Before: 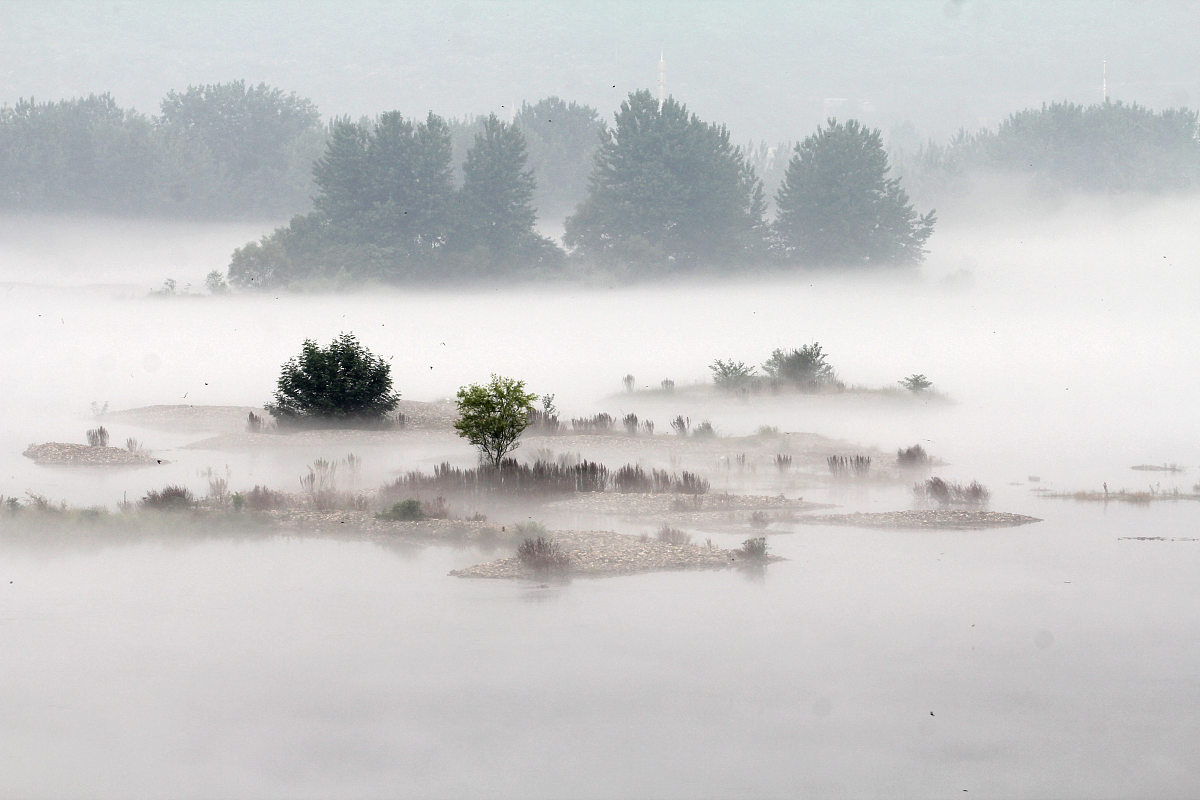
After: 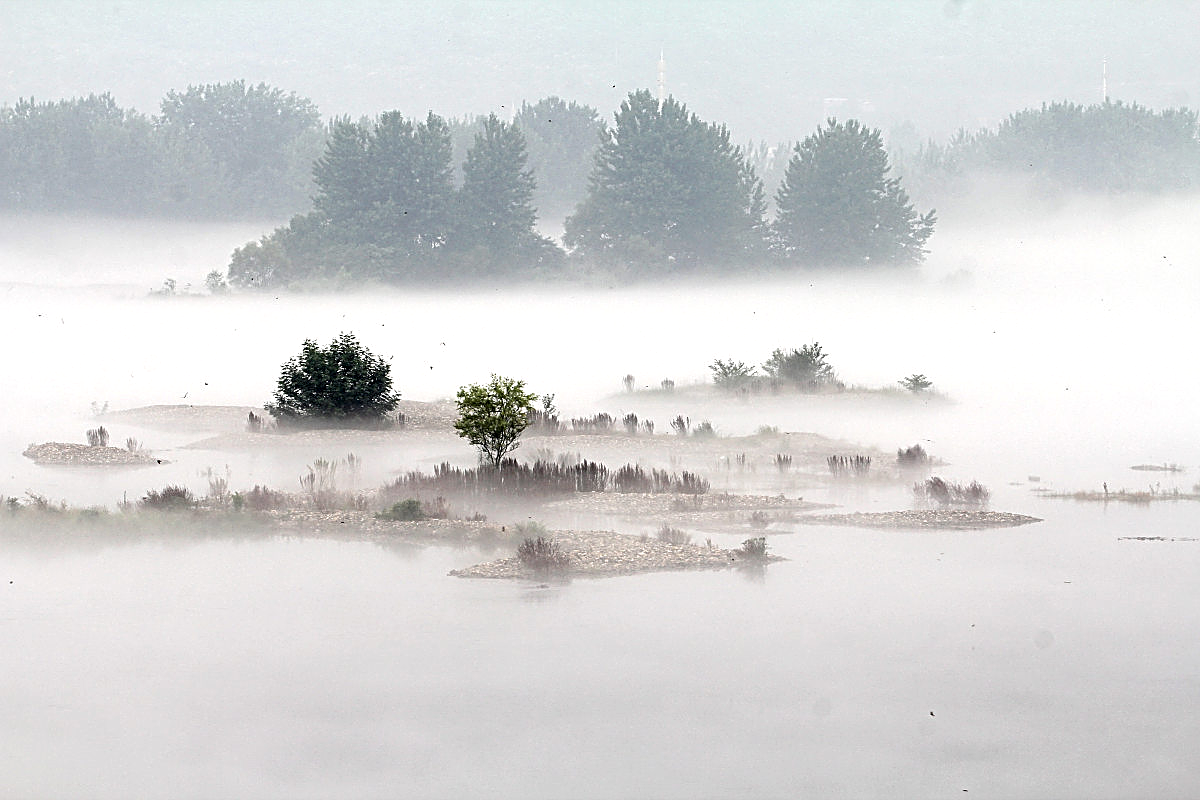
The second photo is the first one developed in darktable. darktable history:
exposure: exposure 0.203 EV, compensate exposure bias true, compensate highlight preservation false
sharpen: radius 2.831, amount 0.718
